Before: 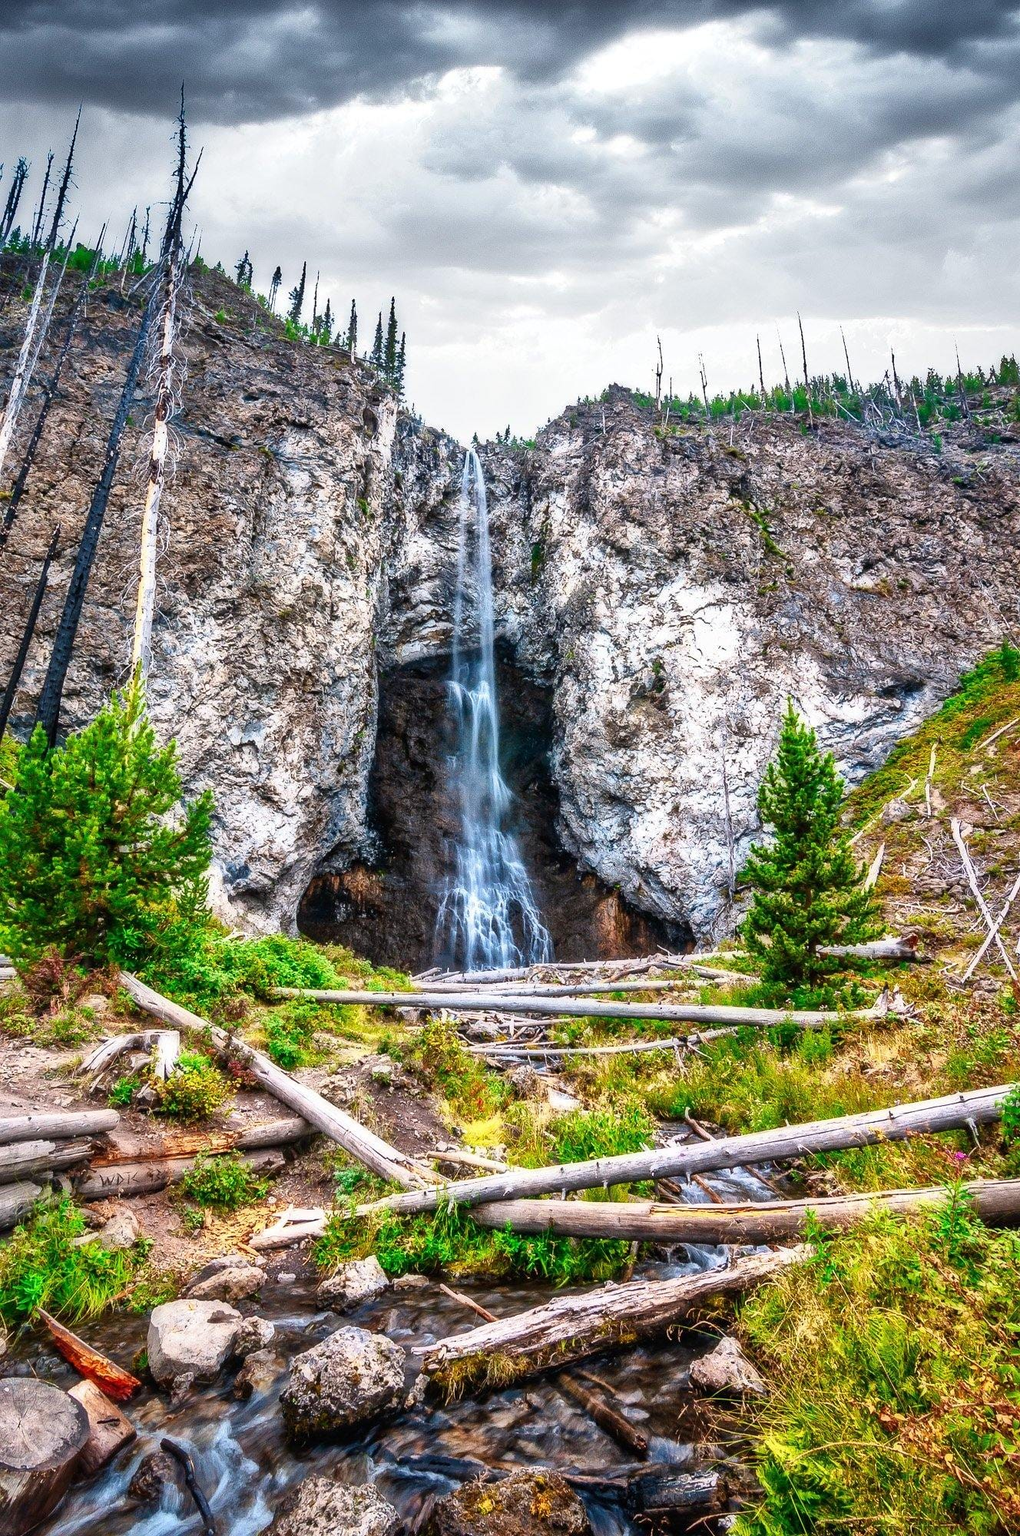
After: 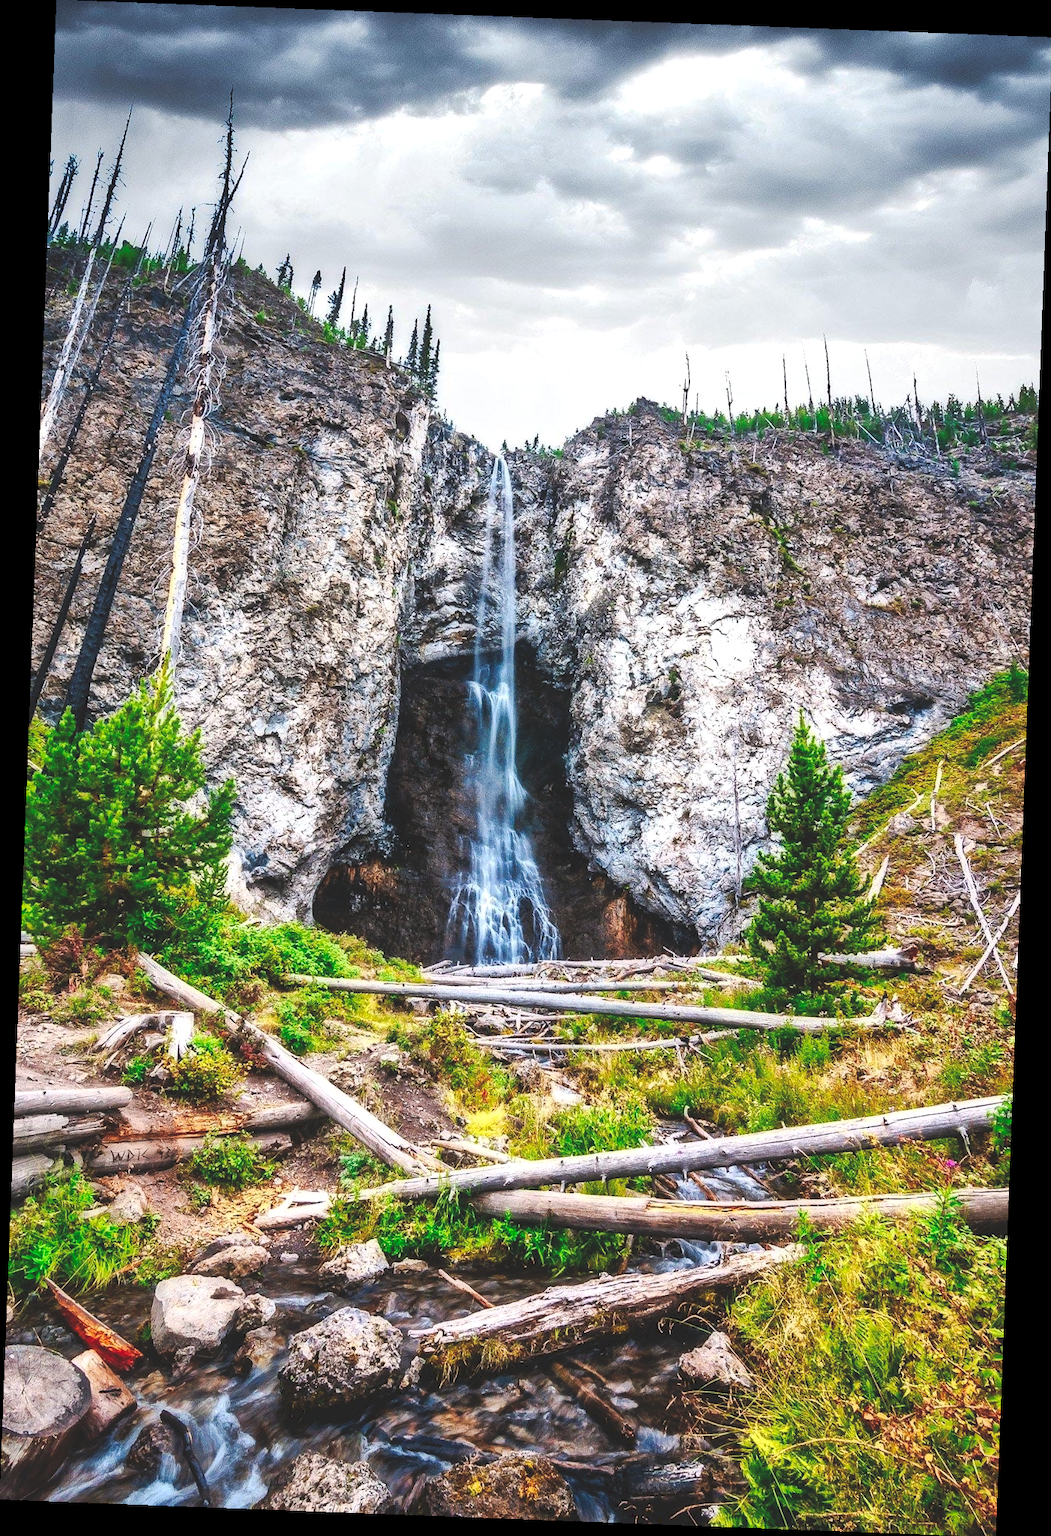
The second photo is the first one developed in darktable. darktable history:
rotate and perspective: rotation 2.17°, automatic cropping off
white balance: emerald 1
levels: levels [0.016, 0.492, 0.969]
tone curve: curves: ch0 [(0, 0) (0.003, 0.156) (0.011, 0.156) (0.025, 0.157) (0.044, 0.164) (0.069, 0.172) (0.1, 0.181) (0.136, 0.191) (0.177, 0.214) (0.224, 0.245) (0.277, 0.285) (0.335, 0.333) (0.399, 0.387) (0.468, 0.471) (0.543, 0.556) (0.623, 0.648) (0.709, 0.734) (0.801, 0.809) (0.898, 0.891) (1, 1)], preserve colors none
